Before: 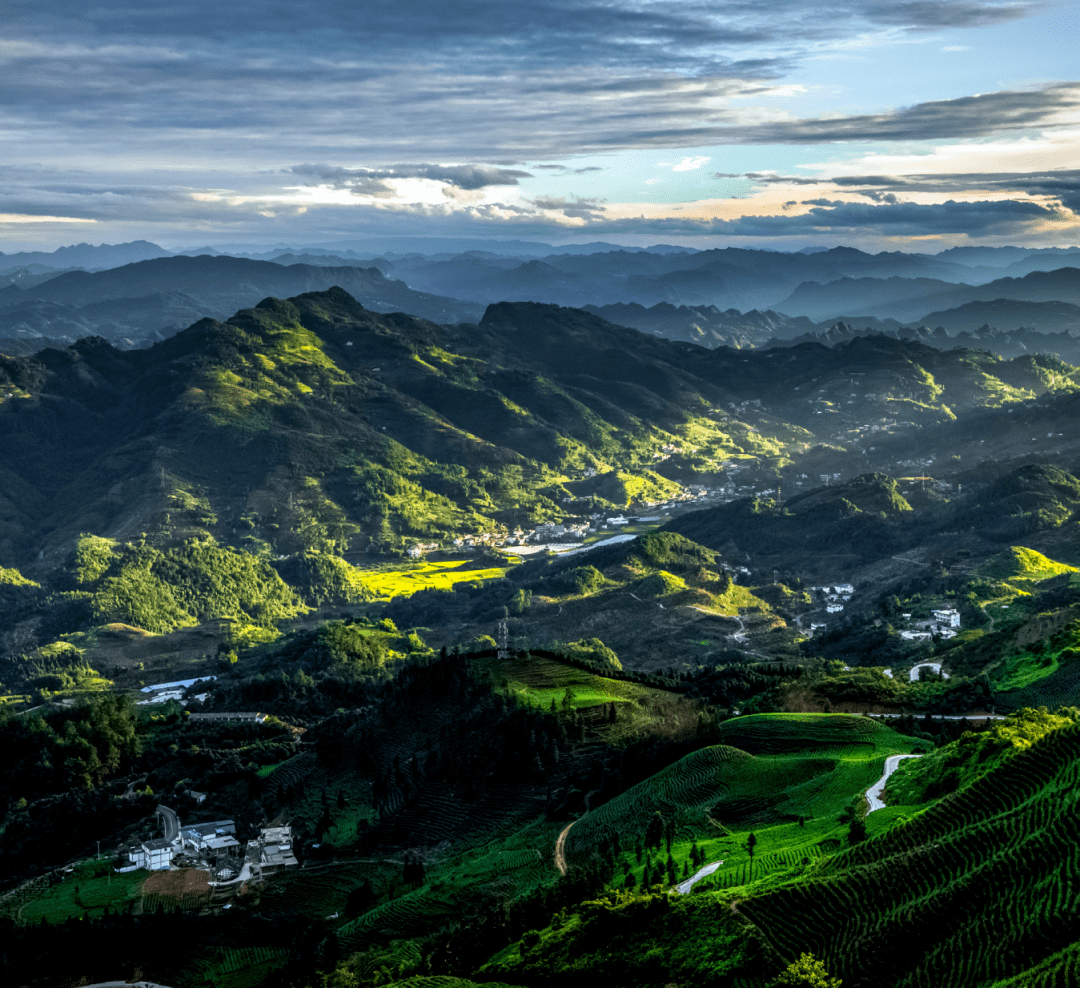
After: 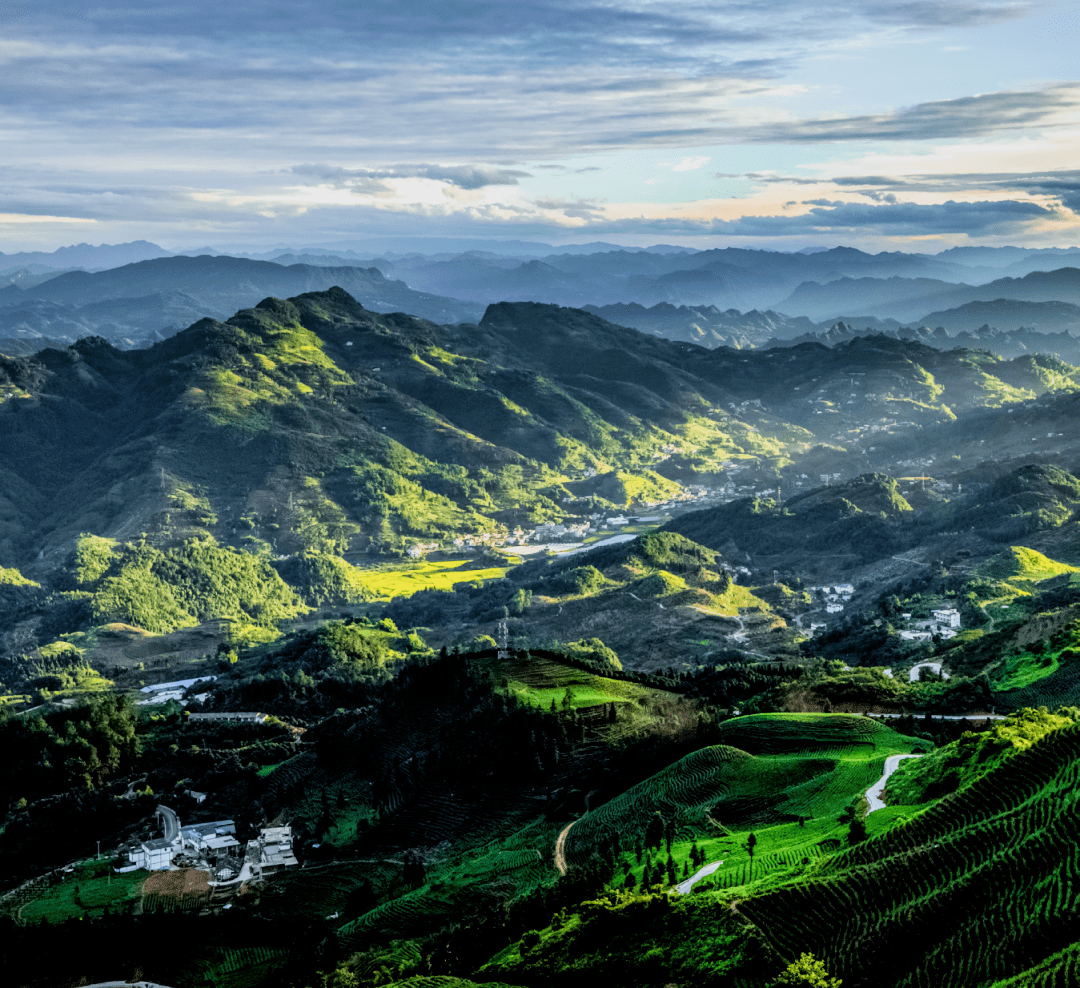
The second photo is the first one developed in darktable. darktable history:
exposure: black level correction 0, exposure 1.001 EV, compensate highlight preservation false
filmic rgb: black relative exposure -7.22 EV, white relative exposure 5.39 EV, threshold 2.98 EV, hardness 3.02, enable highlight reconstruction true
